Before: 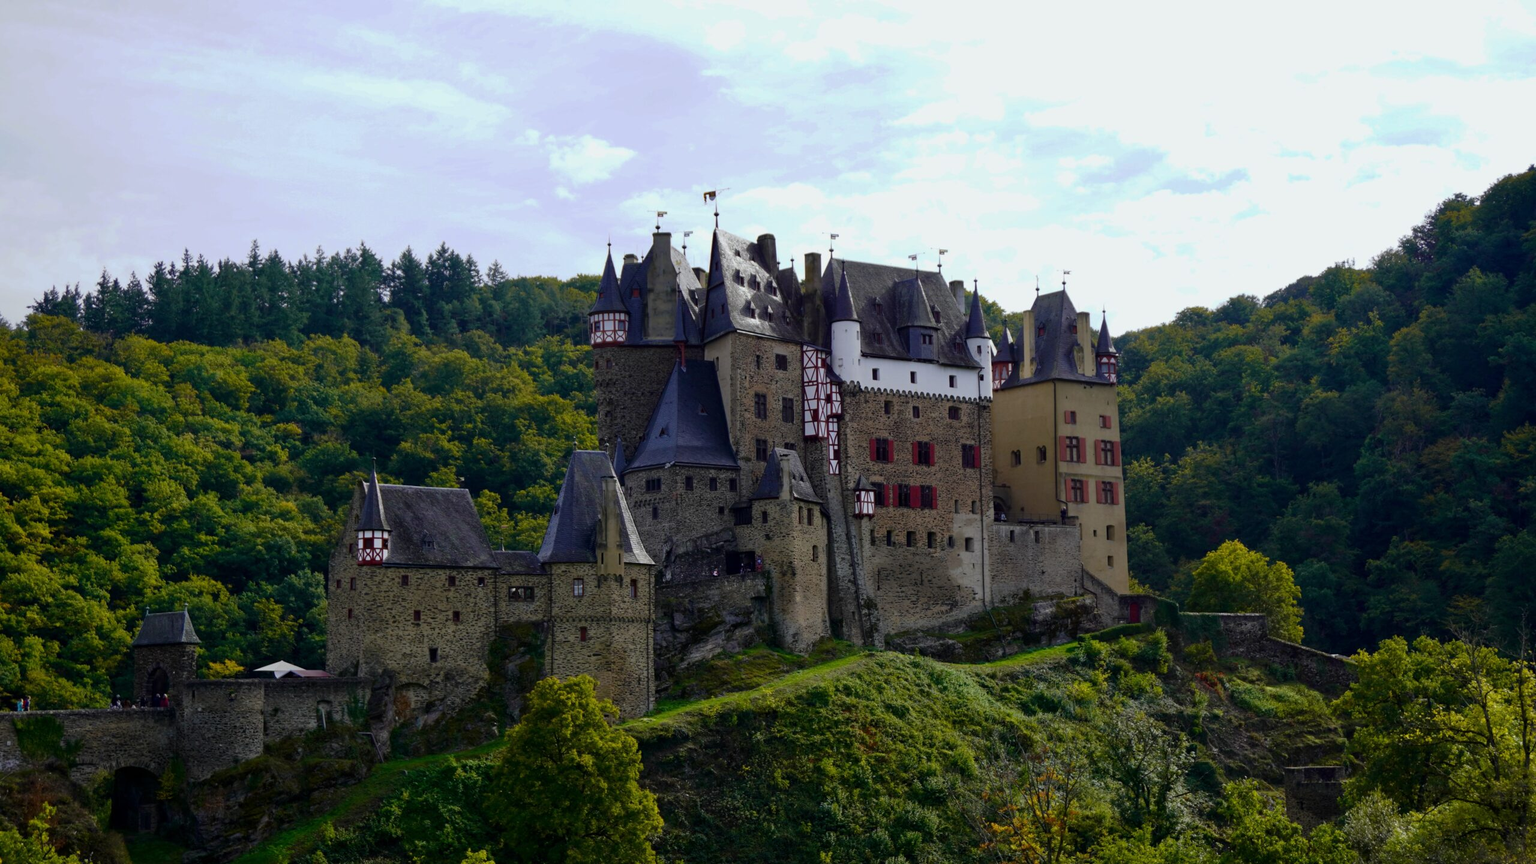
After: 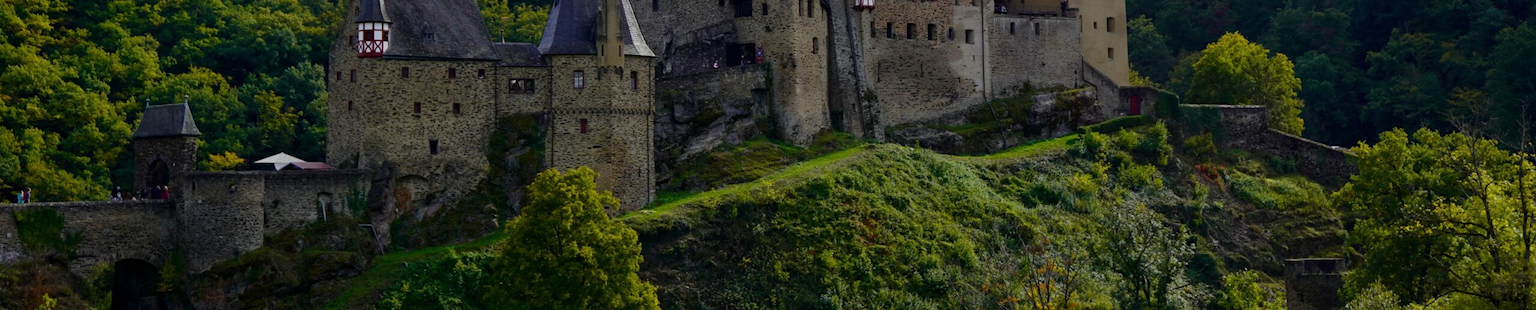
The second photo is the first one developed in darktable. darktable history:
crop and rotate: top 58.823%, bottom 5.226%
